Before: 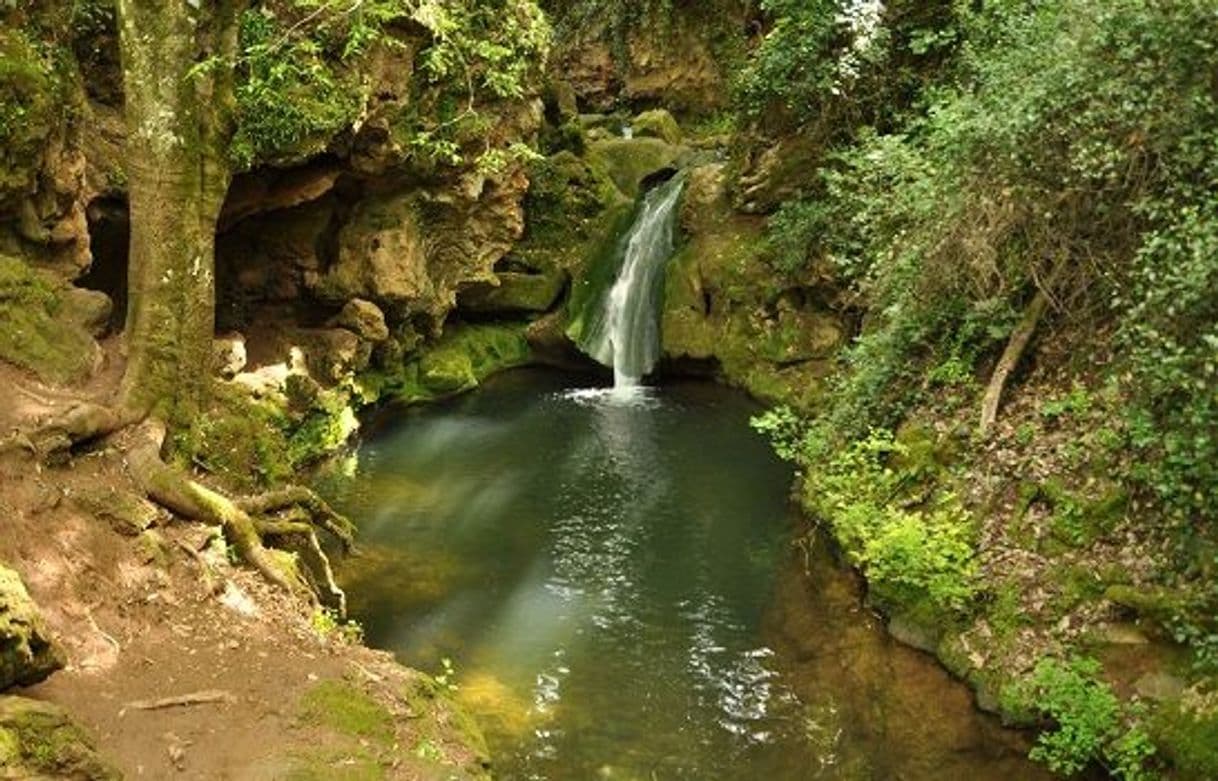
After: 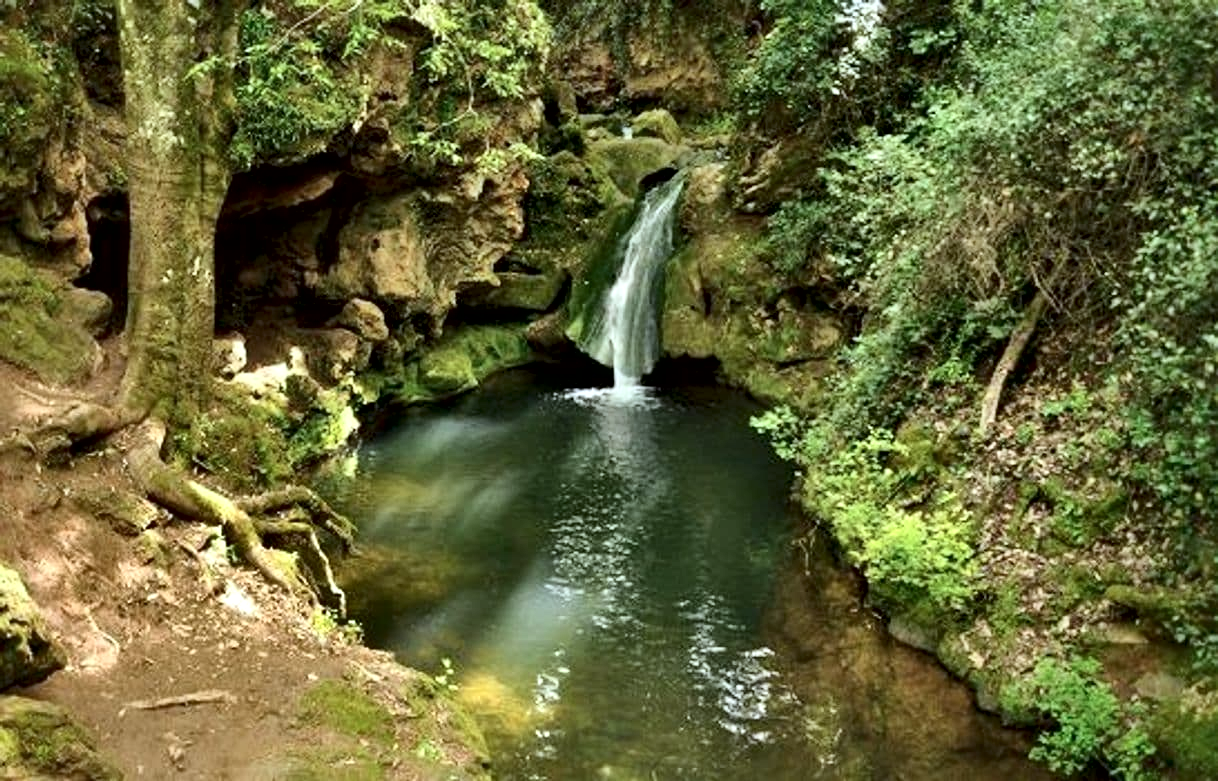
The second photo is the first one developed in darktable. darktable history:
color calibration: x 0.367, y 0.376, temperature 4372.25 K
local contrast: mode bilateral grid, contrast 70, coarseness 75, detail 180%, midtone range 0.2
